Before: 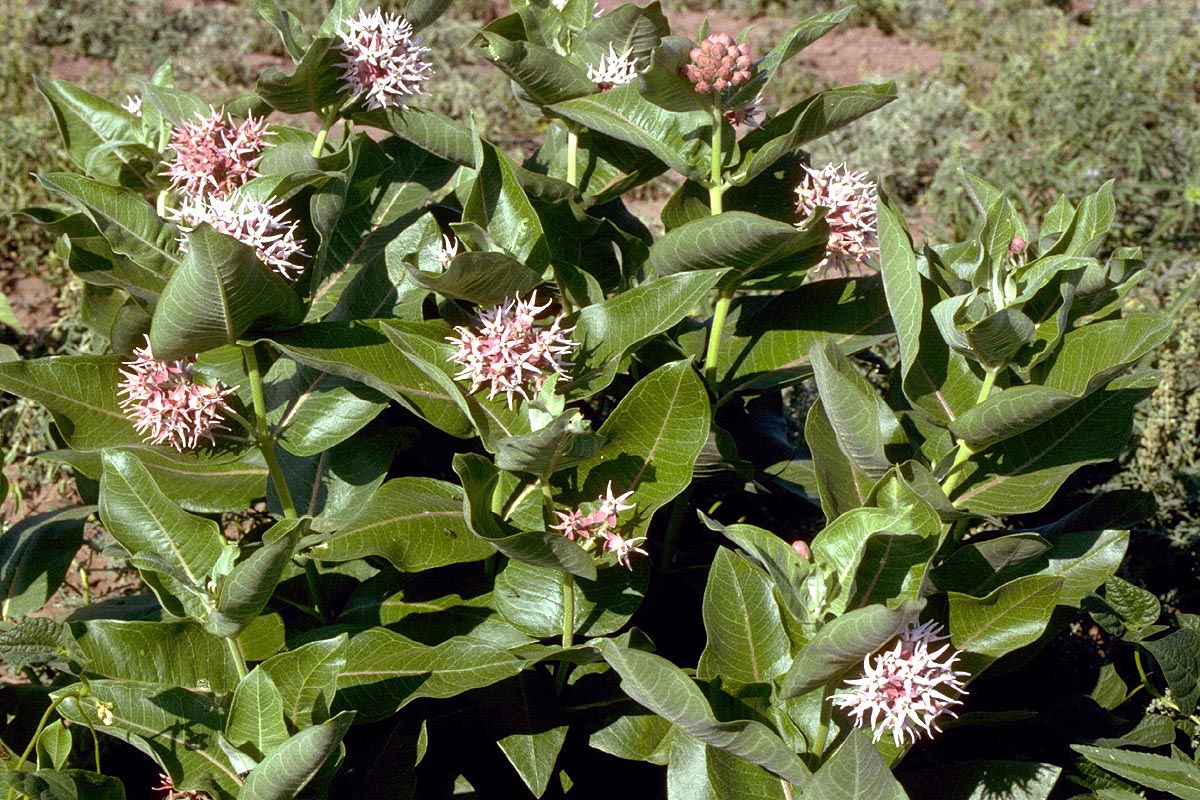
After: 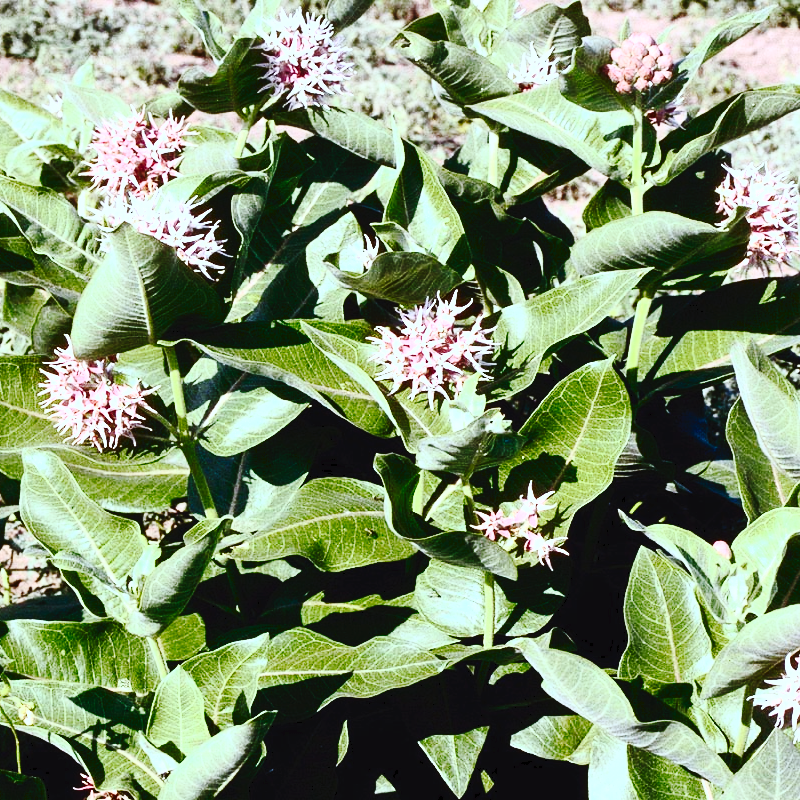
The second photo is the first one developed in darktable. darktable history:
tone curve: curves: ch0 [(0, 0) (0.003, 0.034) (0.011, 0.038) (0.025, 0.046) (0.044, 0.054) (0.069, 0.06) (0.1, 0.079) (0.136, 0.114) (0.177, 0.151) (0.224, 0.213) (0.277, 0.293) (0.335, 0.385) (0.399, 0.482) (0.468, 0.578) (0.543, 0.655) (0.623, 0.724) (0.709, 0.786) (0.801, 0.854) (0.898, 0.922) (1, 1)], preserve colors none
crop and rotate: left 6.617%, right 26.717%
color calibration: x 0.38, y 0.391, temperature 4086.74 K
contrast brightness saturation: contrast 0.62, brightness 0.34, saturation 0.14
